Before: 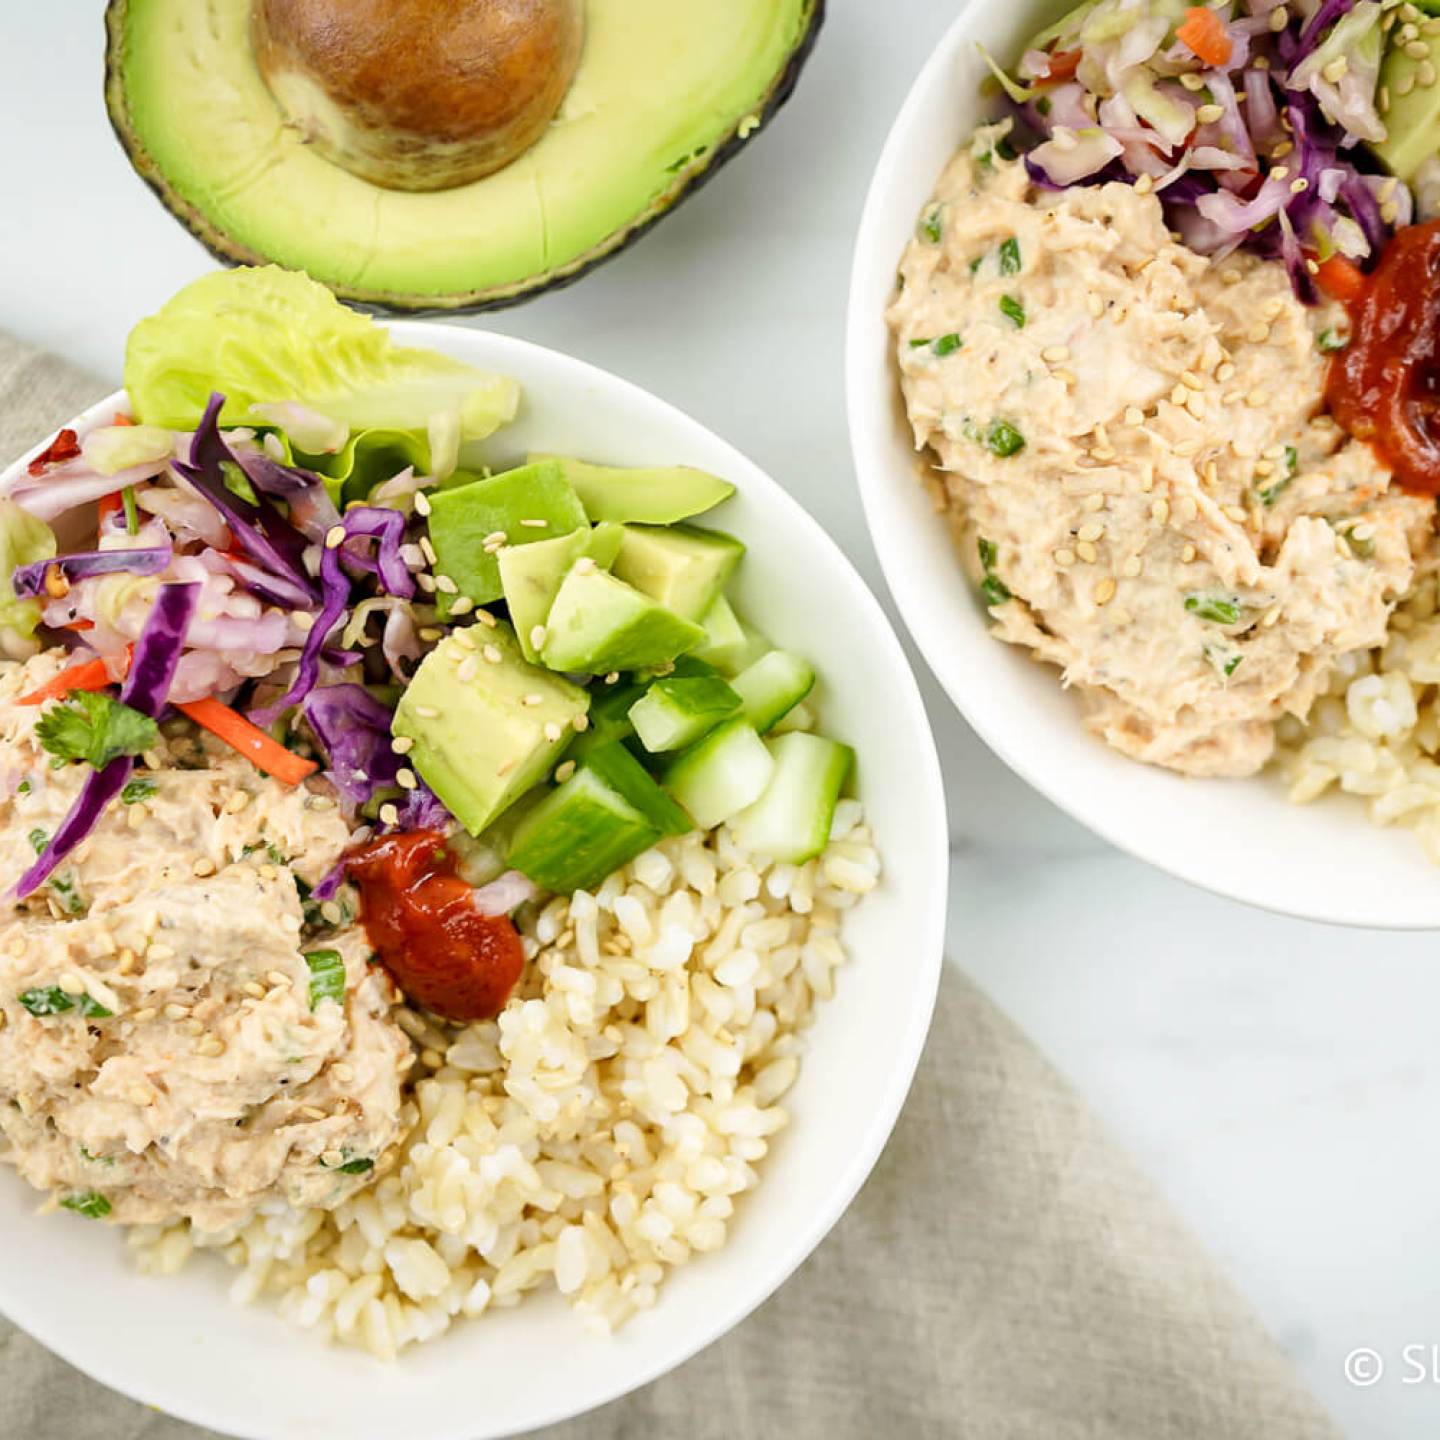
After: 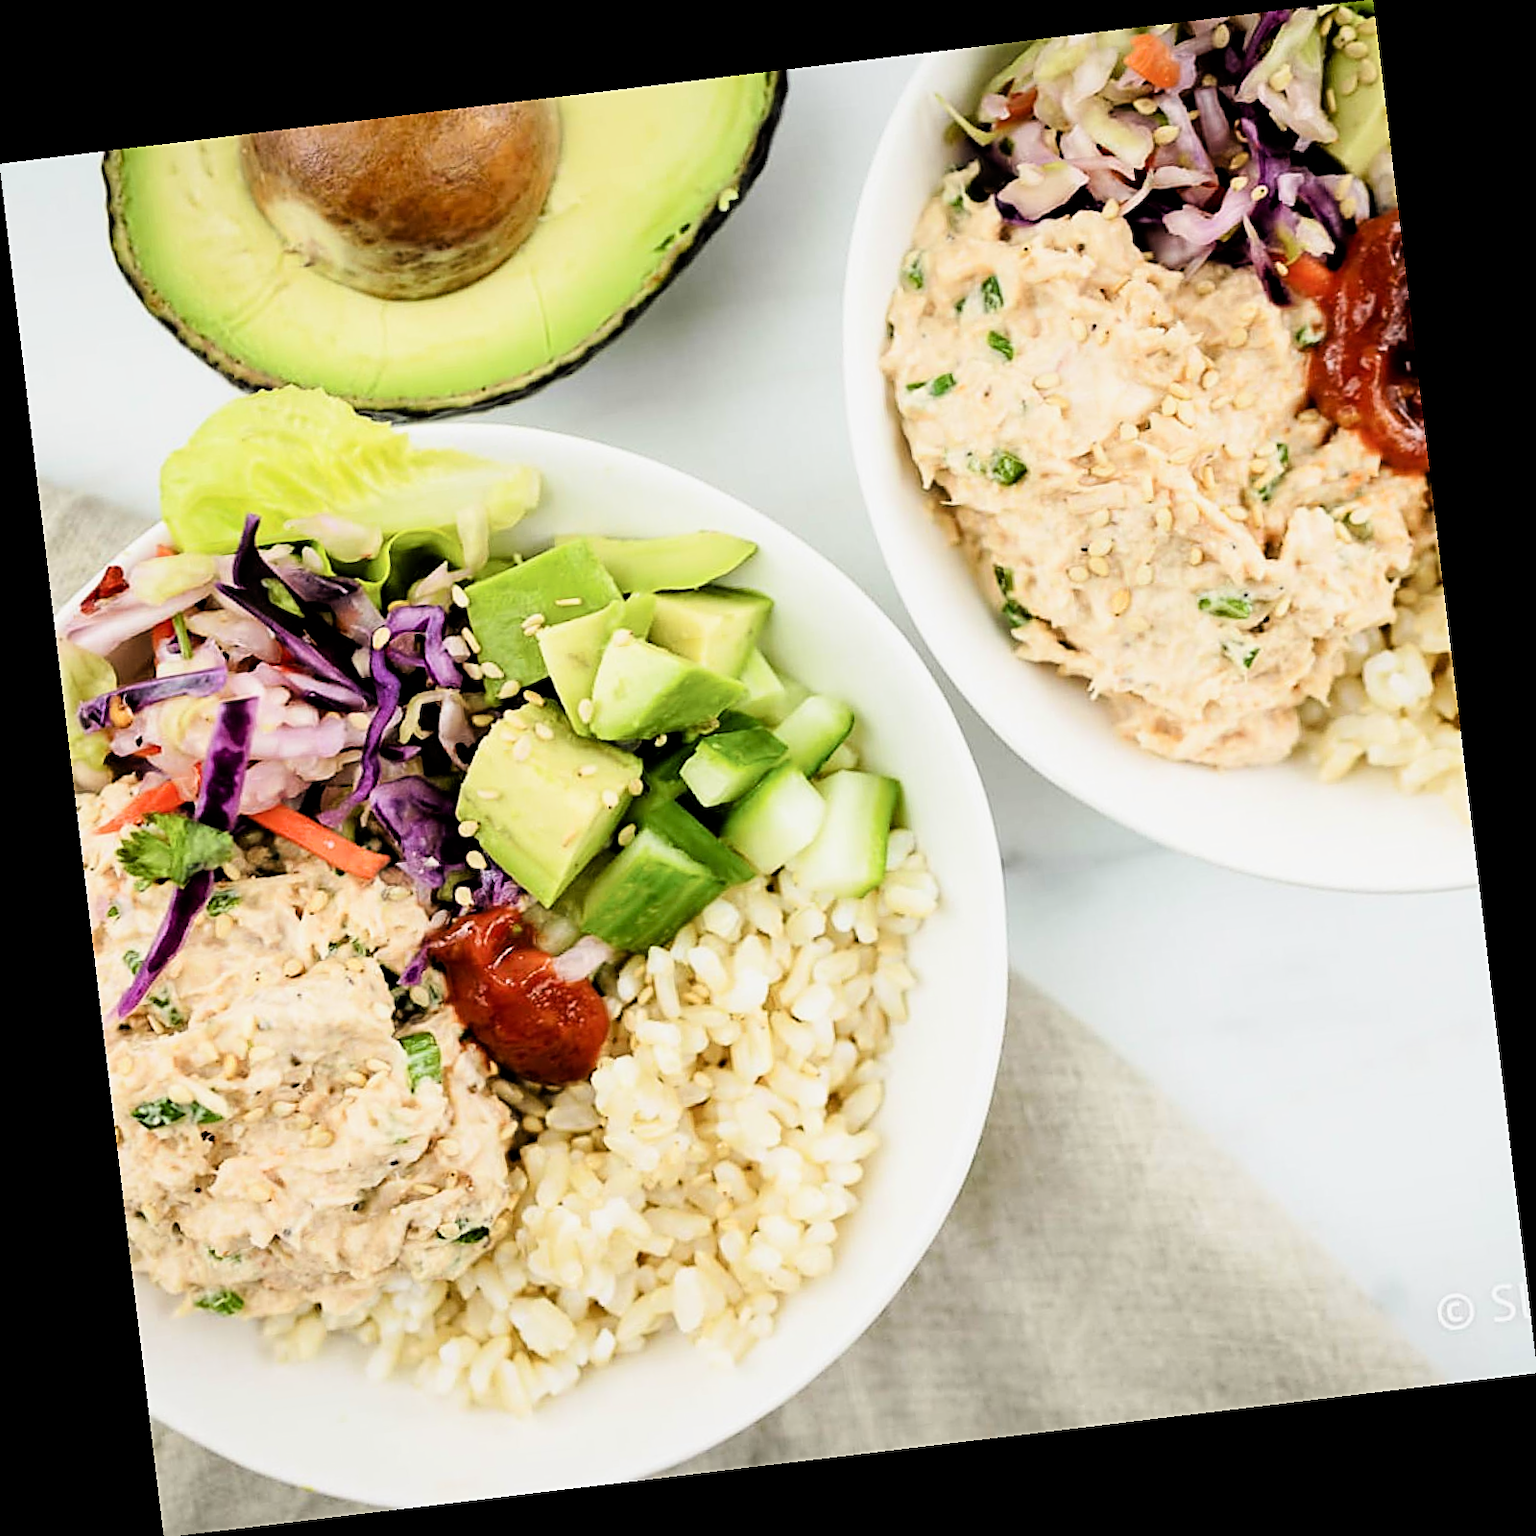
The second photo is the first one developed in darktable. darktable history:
filmic rgb: black relative exposure -4 EV, white relative exposure 3 EV, hardness 3.02, contrast 1.5
sharpen: on, module defaults
rotate and perspective: rotation -6.83°, automatic cropping off
